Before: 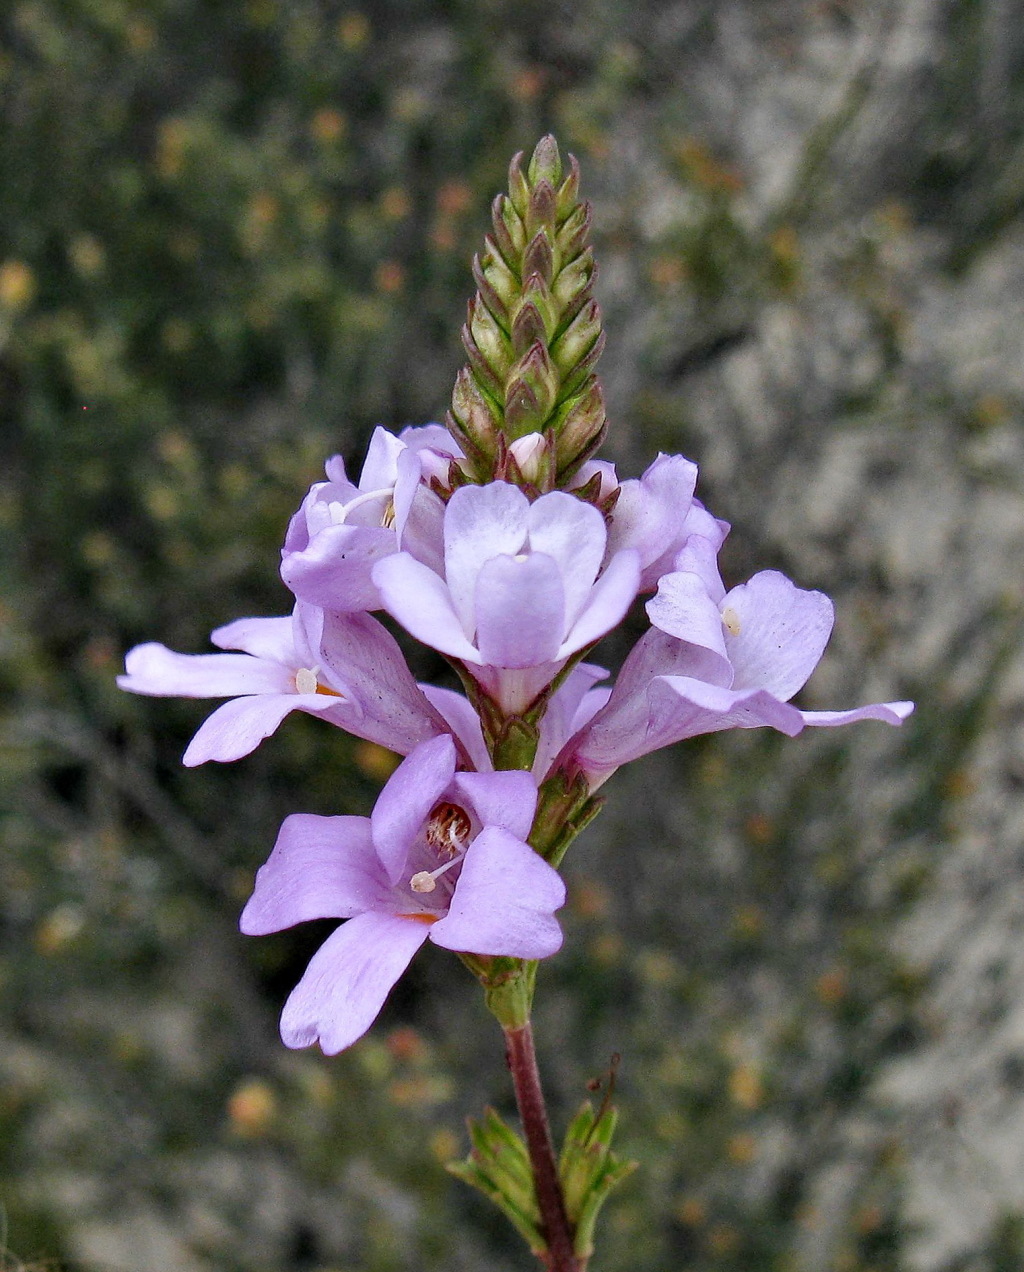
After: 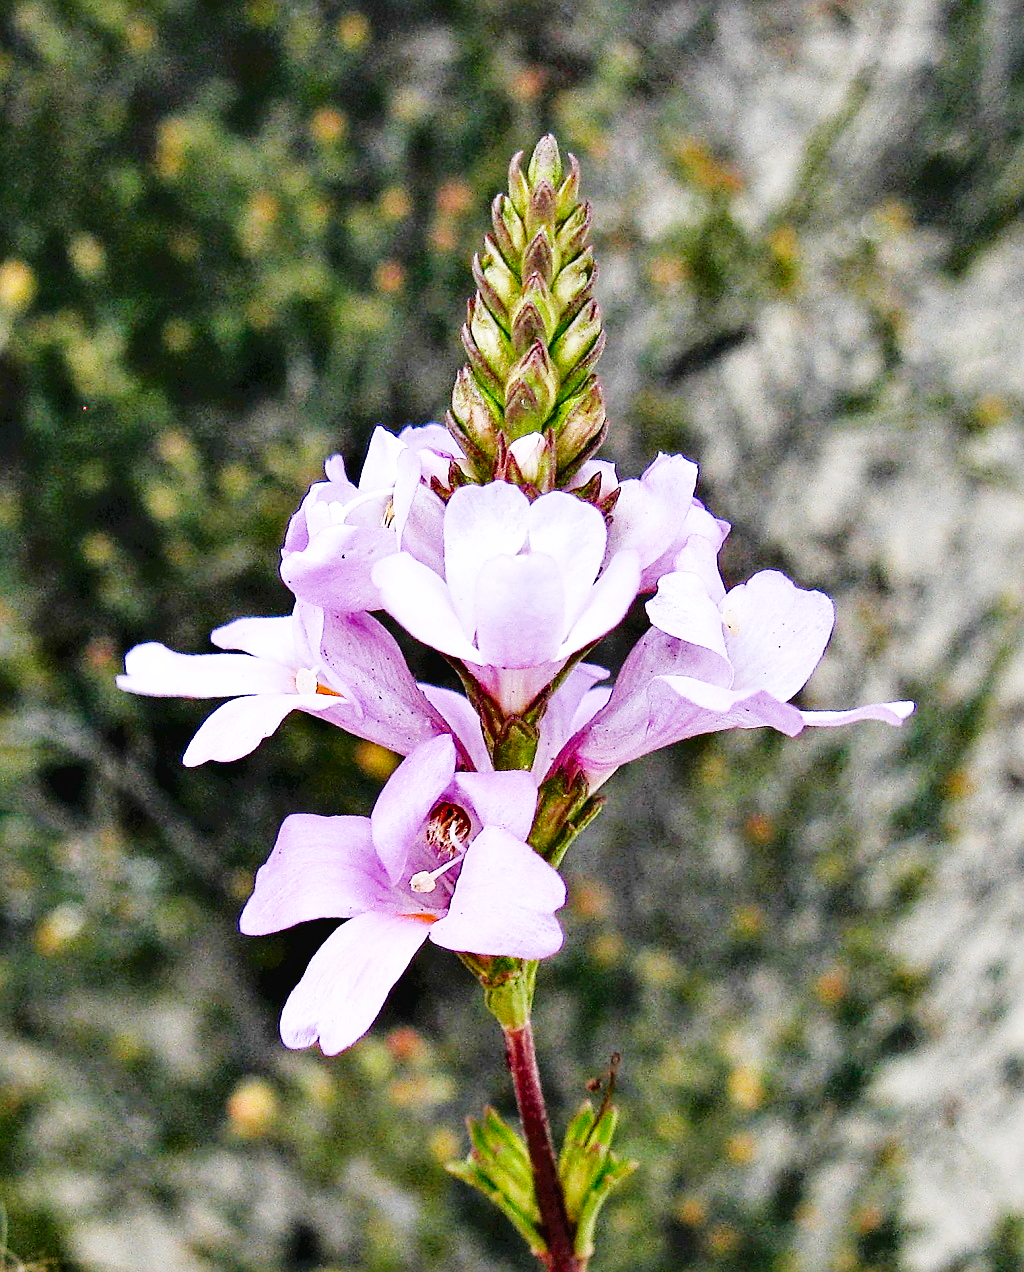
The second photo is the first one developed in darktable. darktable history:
sharpen: on, module defaults
base curve: curves: ch0 [(0, 0.003) (0.001, 0.002) (0.006, 0.004) (0.02, 0.022) (0.048, 0.086) (0.094, 0.234) (0.162, 0.431) (0.258, 0.629) (0.385, 0.8) (0.548, 0.918) (0.751, 0.988) (1, 1)], preserve colors none
tone curve: curves: ch0 [(0, 0) (0.003, 0.026) (0.011, 0.024) (0.025, 0.022) (0.044, 0.031) (0.069, 0.067) (0.1, 0.094) (0.136, 0.102) (0.177, 0.14) (0.224, 0.189) (0.277, 0.238) (0.335, 0.325) (0.399, 0.379) (0.468, 0.453) (0.543, 0.528) (0.623, 0.609) (0.709, 0.695) (0.801, 0.793) (0.898, 0.898) (1, 1)], color space Lab, independent channels, preserve colors none
